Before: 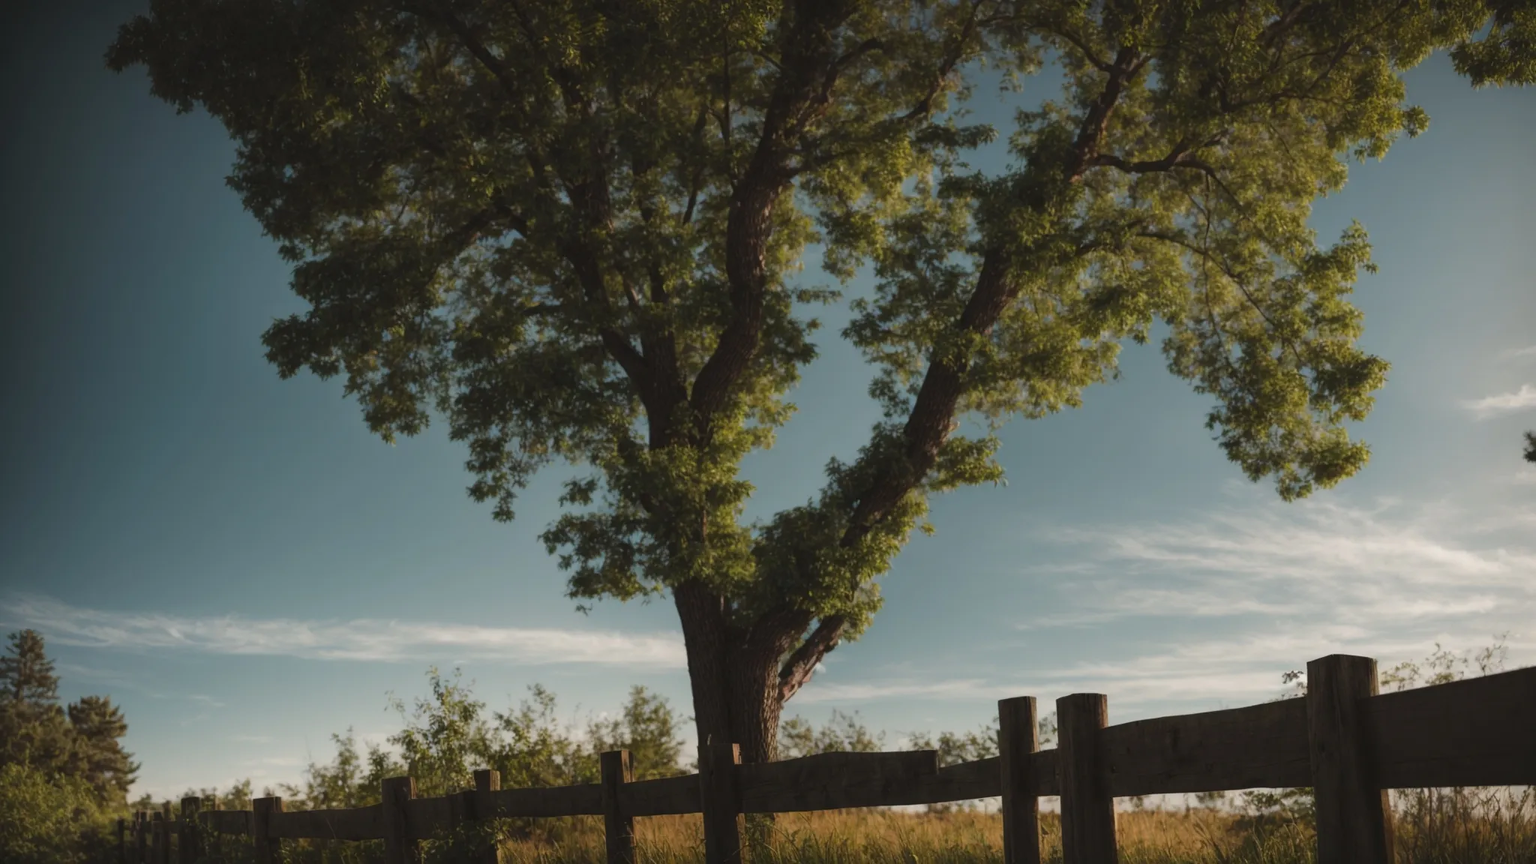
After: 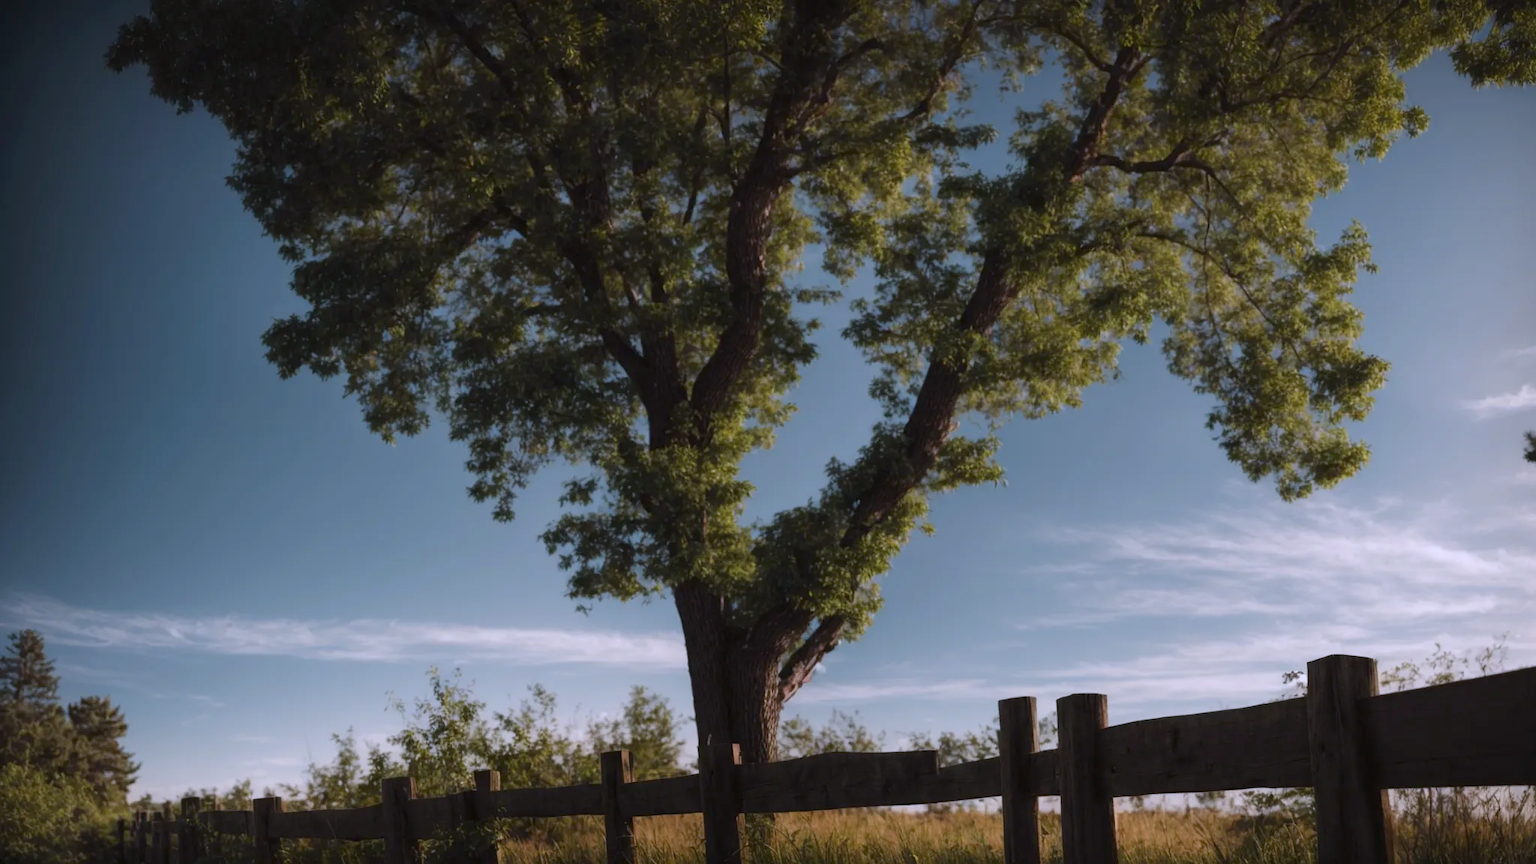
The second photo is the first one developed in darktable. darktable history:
white balance: red 1.004, blue 1.096
exposure: black level correction 0.005, exposure 0.014 EV, compensate highlight preservation false
color calibration: illuminant as shot in camera, x 0.358, y 0.373, temperature 4628.91 K
